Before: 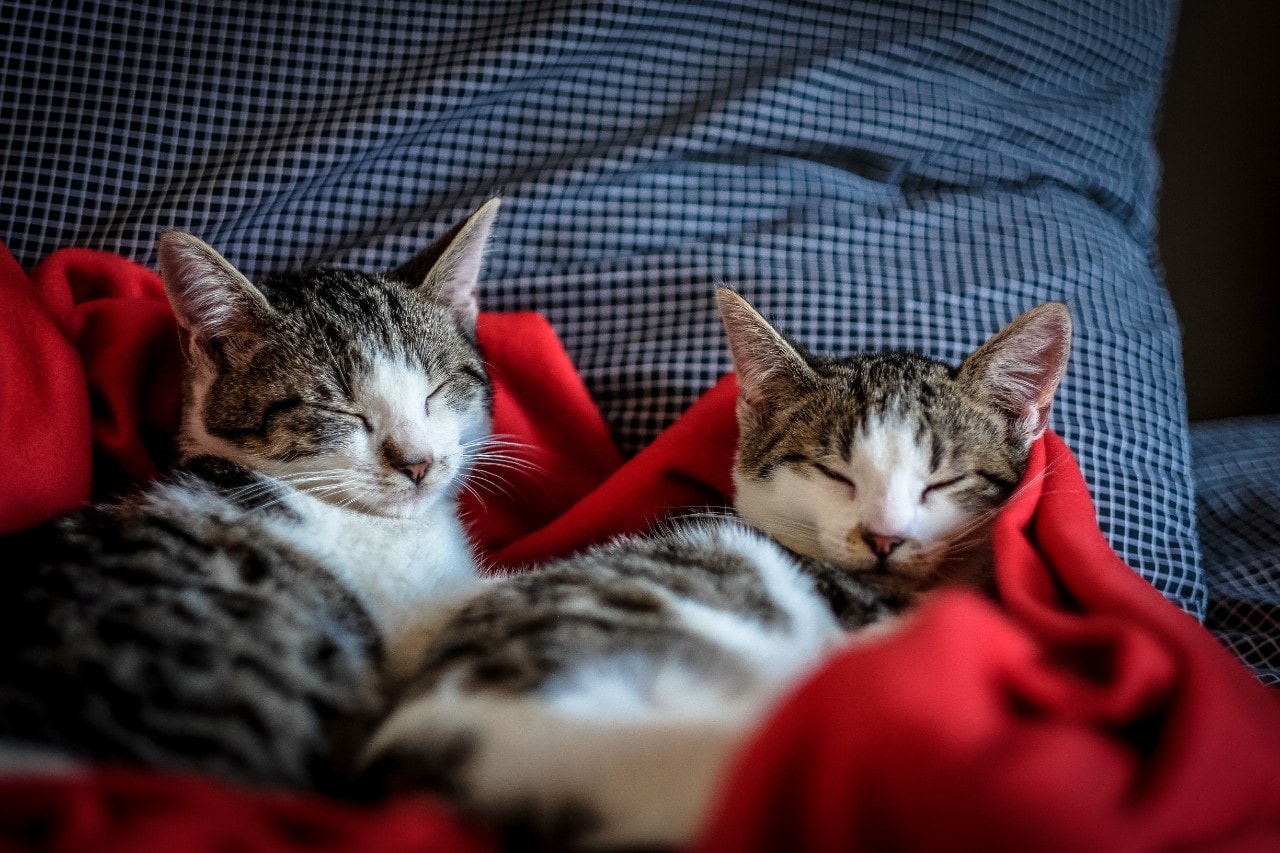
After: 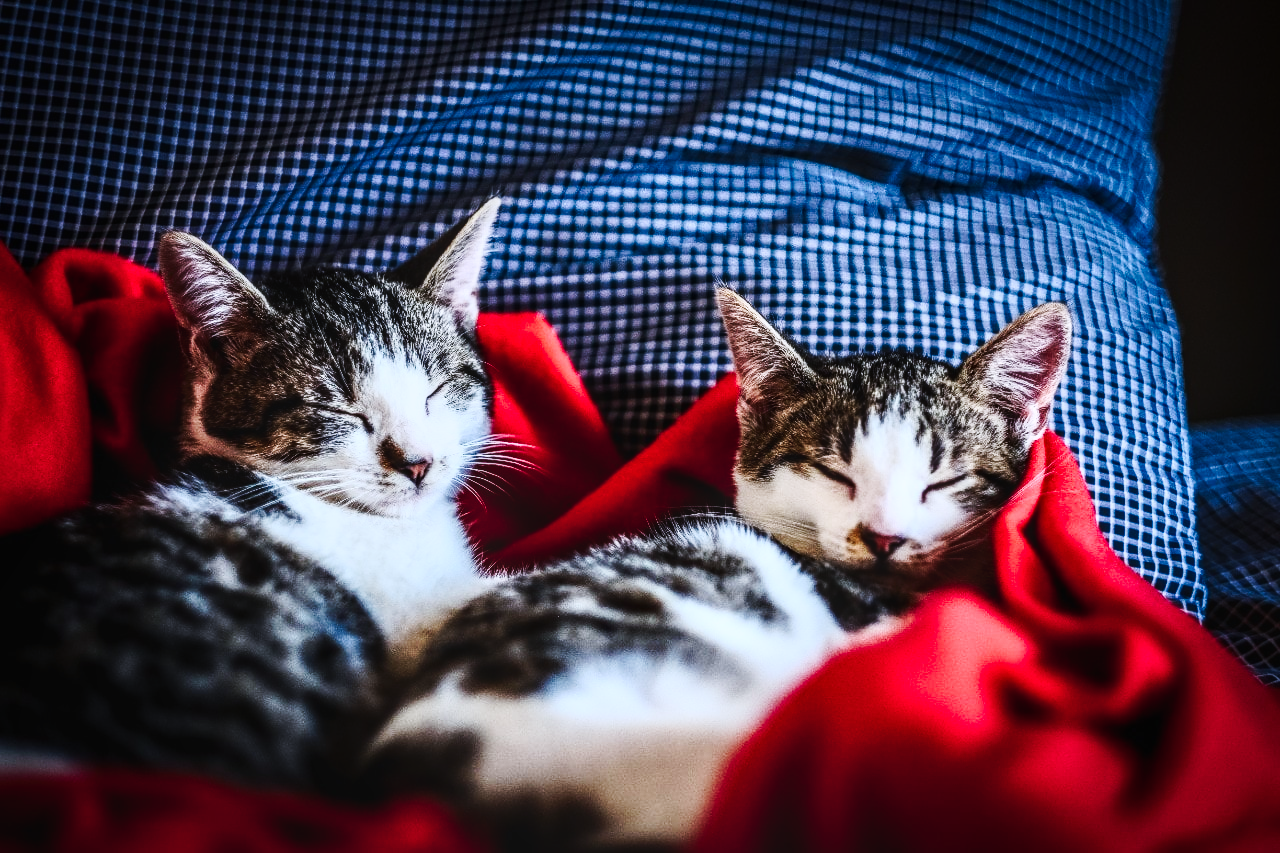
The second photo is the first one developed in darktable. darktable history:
tone curve: curves: ch0 [(0, 0.023) (0.103, 0.087) (0.295, 0.297) (0.445, 0.531) (0.553, 0.665) (0.735, 0.843) (0.994, 1)]; ch1 [(0, 0) (0.427, 0.346) (0.456, 0.426) (0.484, 0.483) (0.509, 0.514) (0.535, 0.56) (0.581, 0.632) (0.646, 0.715) (1, 1)]; ch2 [(0, 0) (0.369, 0.388) (0.449, 0.431) (0.501, 0.495) (0.533, 0.518) (0.572, 0.612) (0.677, 0.752) (1, 1)], preserve colors none
contrast brightness saturation: contrast 0.396, brightness 0.115, saturation 0.215
local contrast: on, module defaults
color calibration: illuminant as shot in camera, x 0.365, y 0.378, temperature 4425.26 K
